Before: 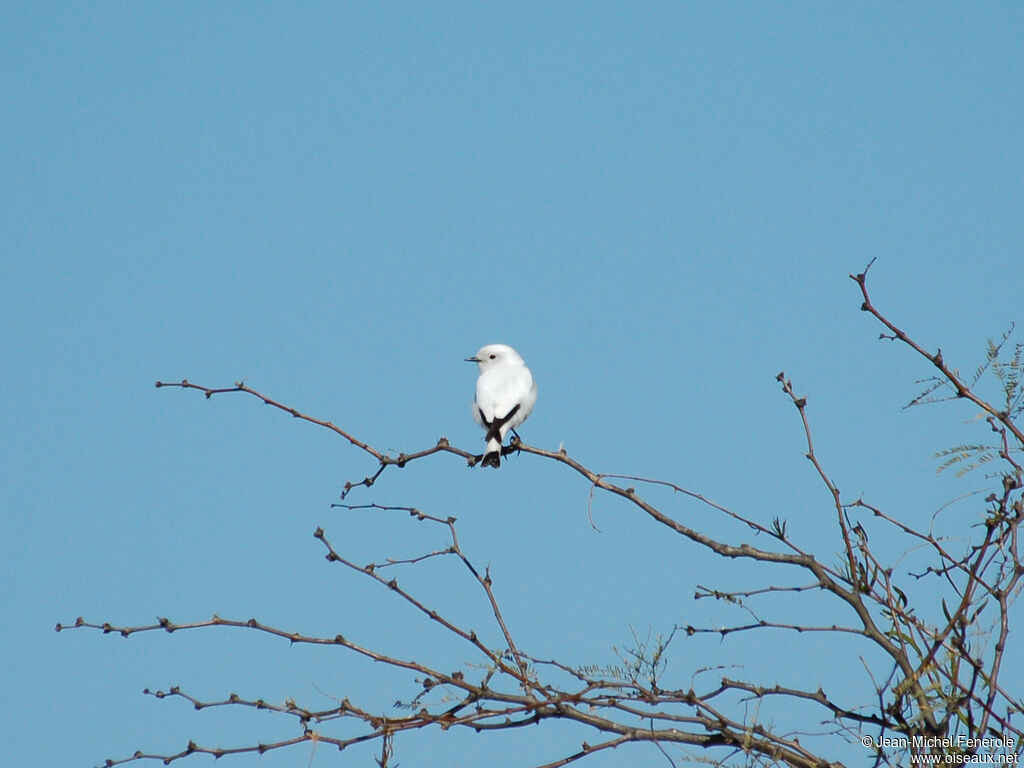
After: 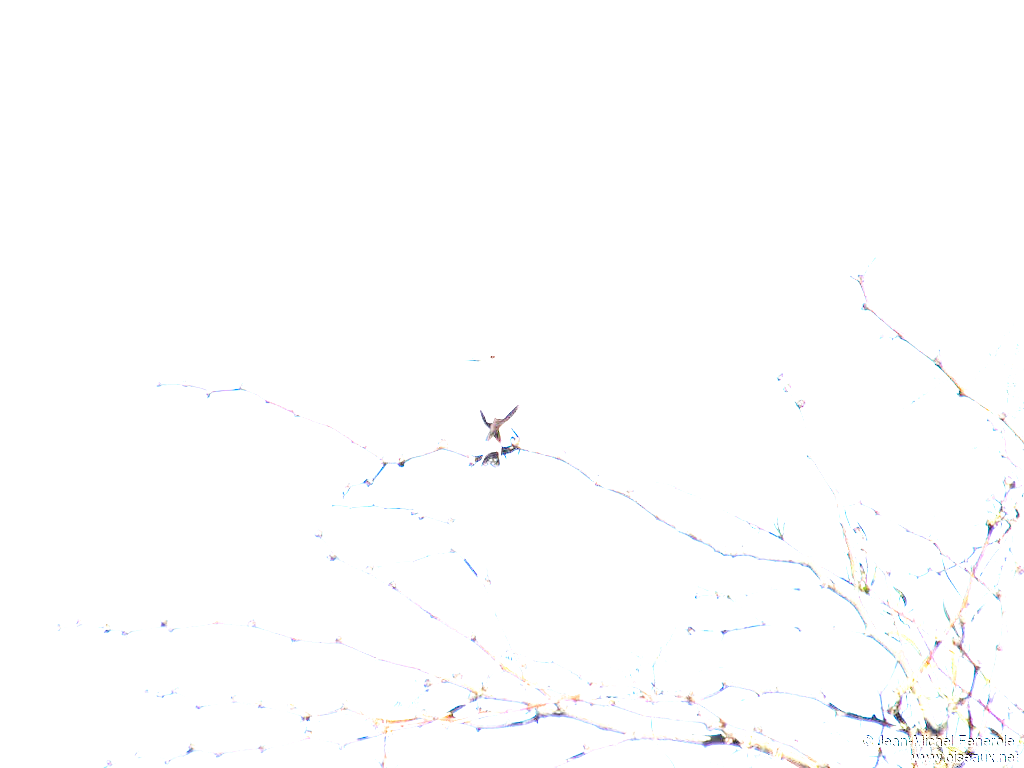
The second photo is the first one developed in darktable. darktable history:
base curve: curves: ch0 [(0, 0) (0.036, 0.025) (0.121, 0.166) (0.206, 0.329) (0.605, 0.79) (1, 1)], exposure shift 0.577, preserve colors none
exposure: black level correction 0, exposure 3.906 EV, compensate highlight preservation false
